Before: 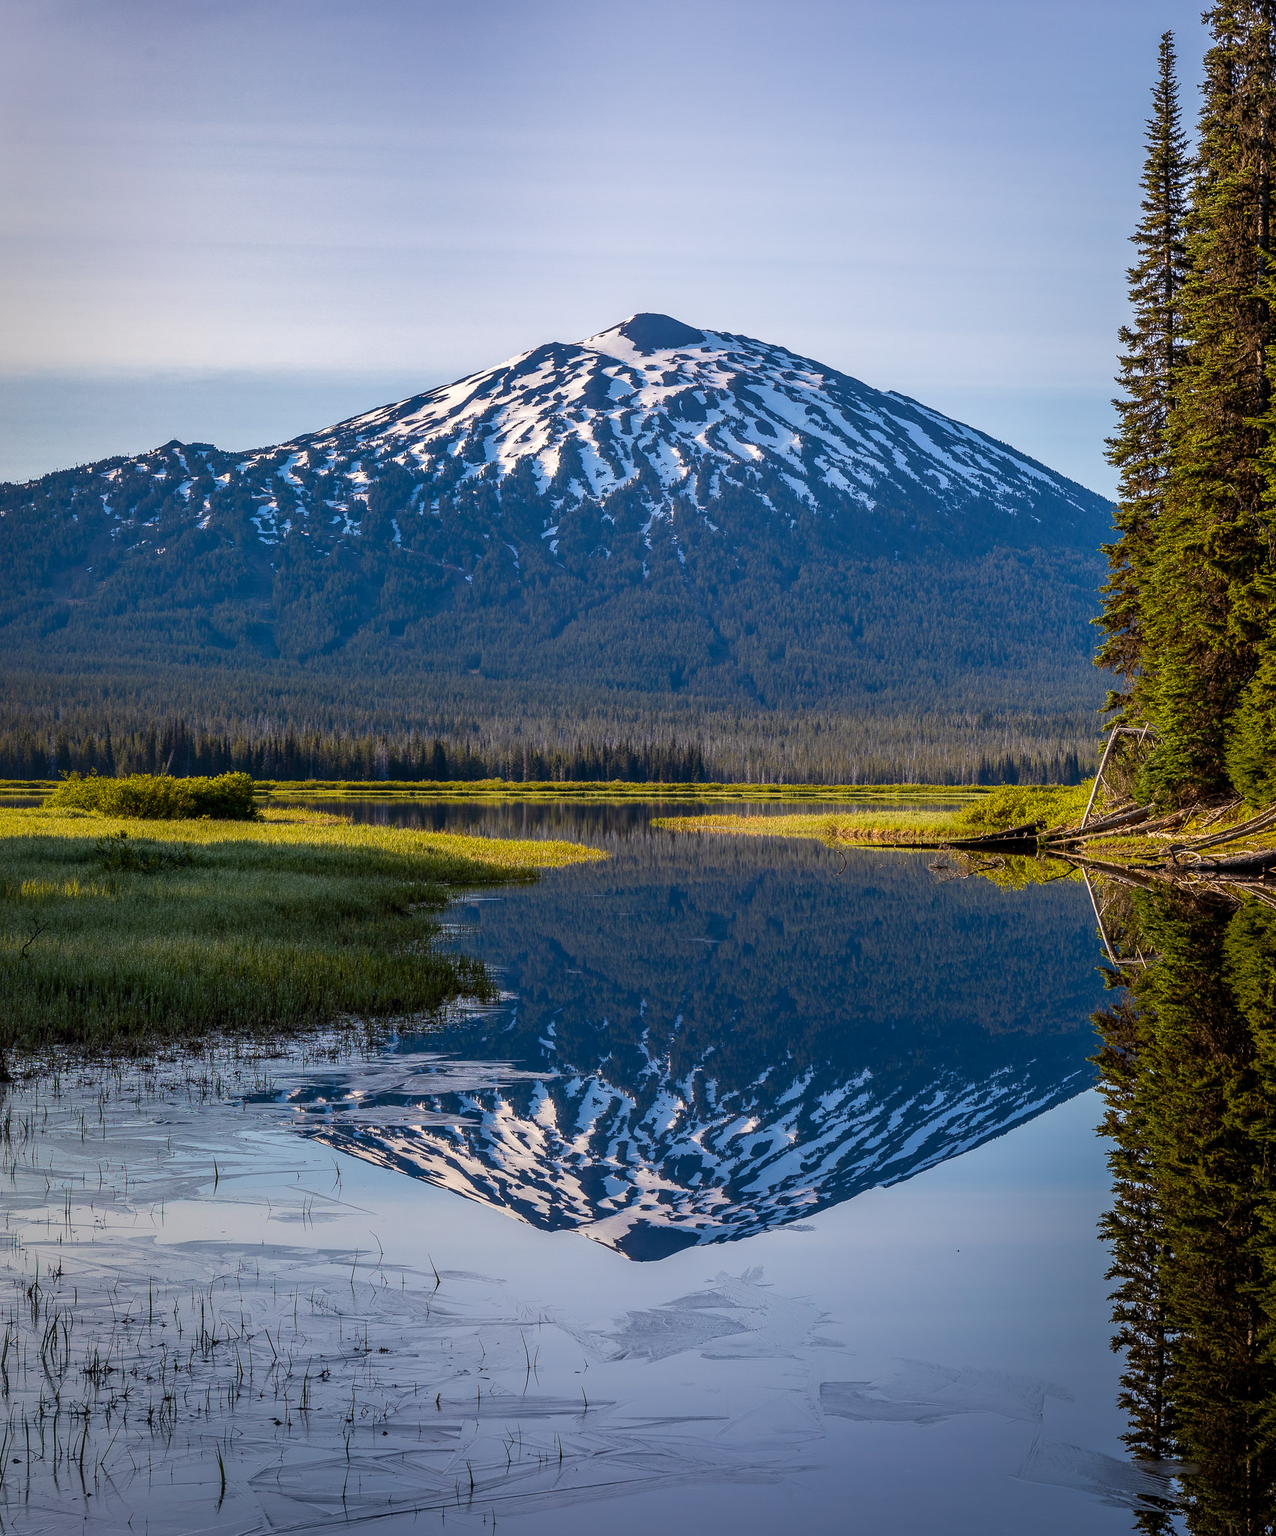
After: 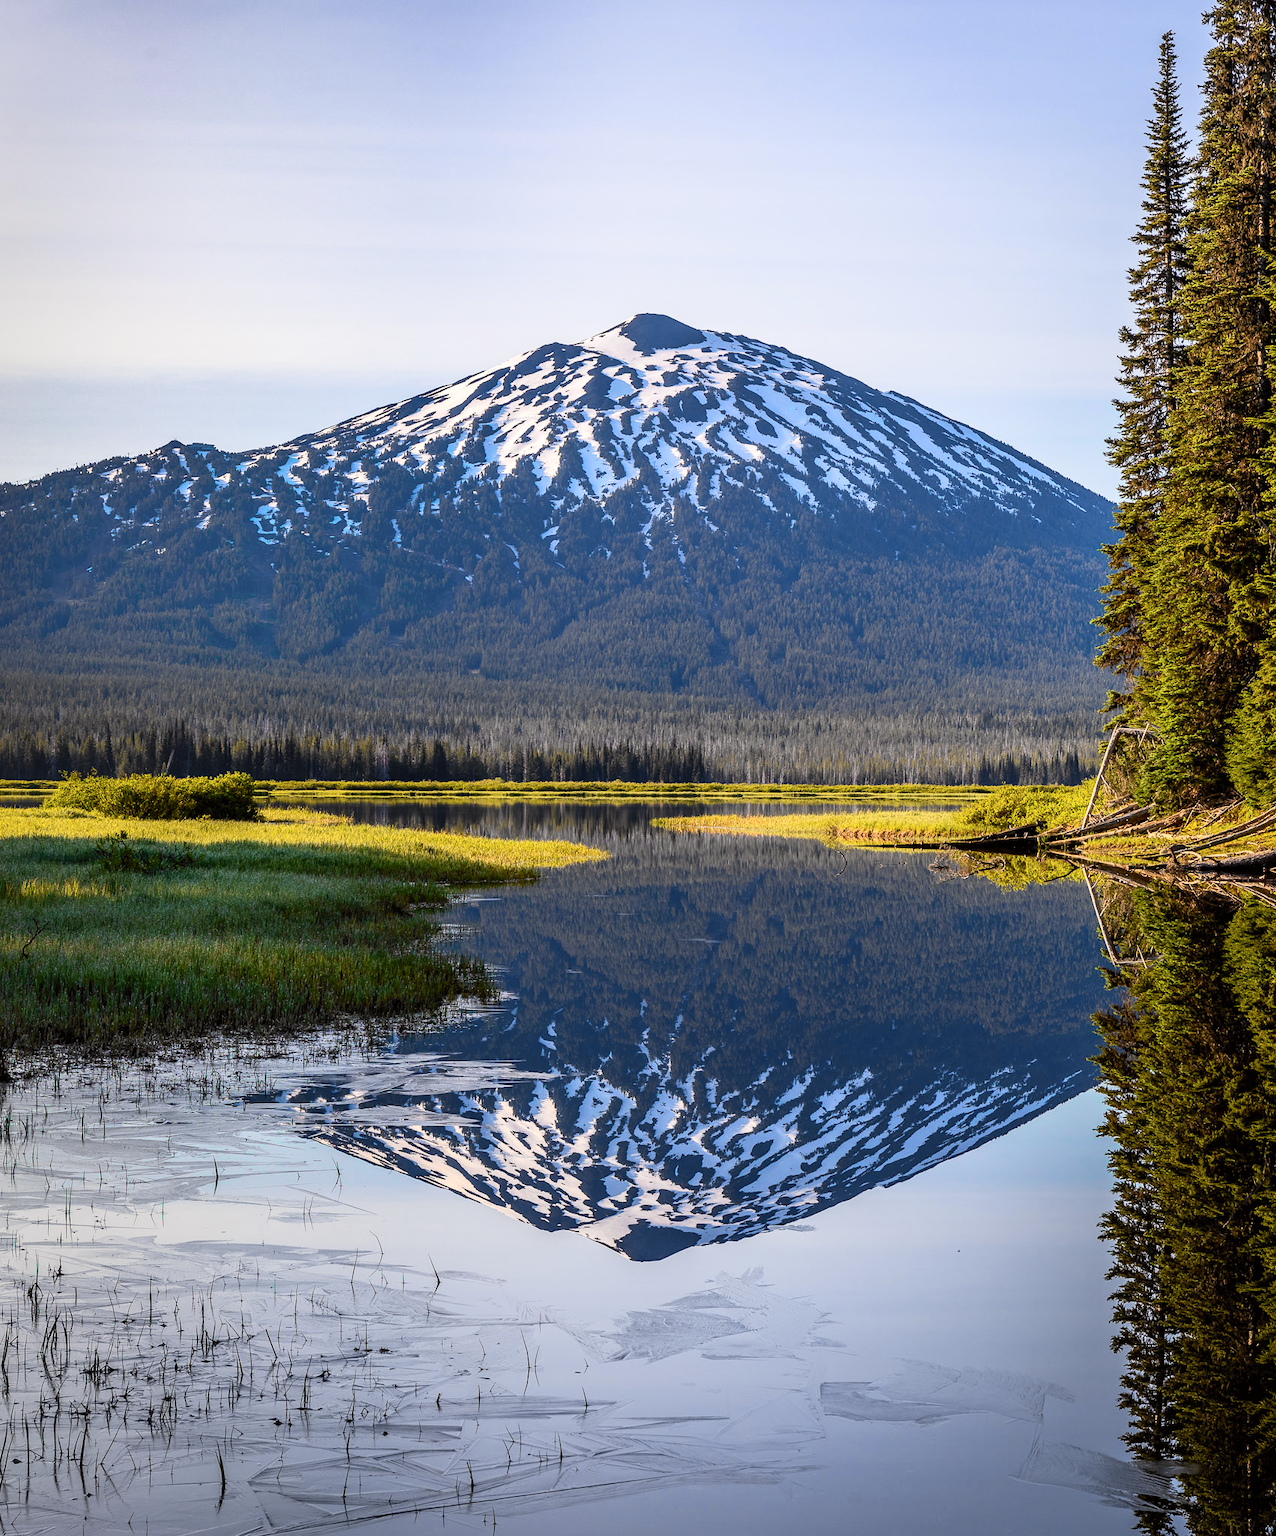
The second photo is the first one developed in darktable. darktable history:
tone curve: curves: ch0 [(0, 0) (0.055, 0.057) (0.258, 0.307) (0.434, 0.543) (0.517, 0.657) (0.745, 0.874) (1, 1)]; ch1 [(0, 0) (0.346, 0.307) (0.418, 0.383) (0.46, 0.439) (0.482, 0.493) (0.502, 0.503) (0.517, 0.514) (0.55, 0.561) (0.588, 0.603) (0.646, 0.688) (1, 1)]; ch2 [(0, 0) (0.346, 0.34) (0.431, 0.45) (0.485, 0.499) (0.5, 0.503) (0.527, 0.525) (0.545, 0.562) (0.679, 0.706) (1, 1)], color space Lab, independent channels, preserve colors none
